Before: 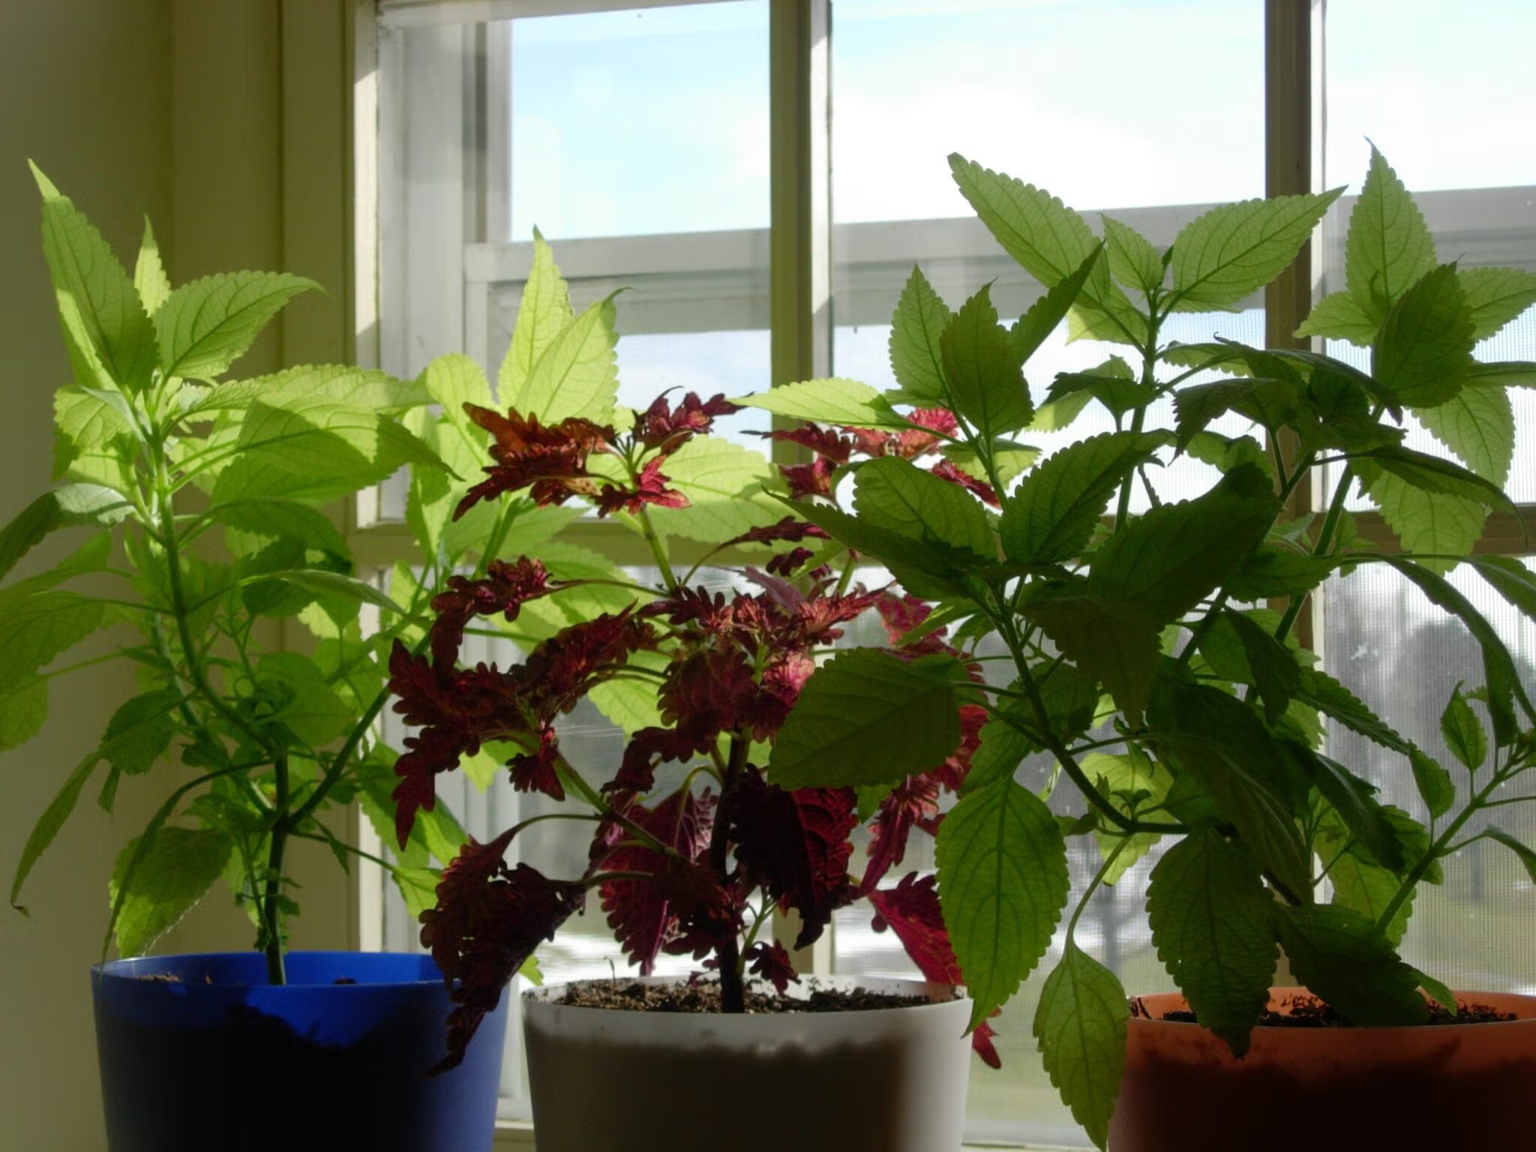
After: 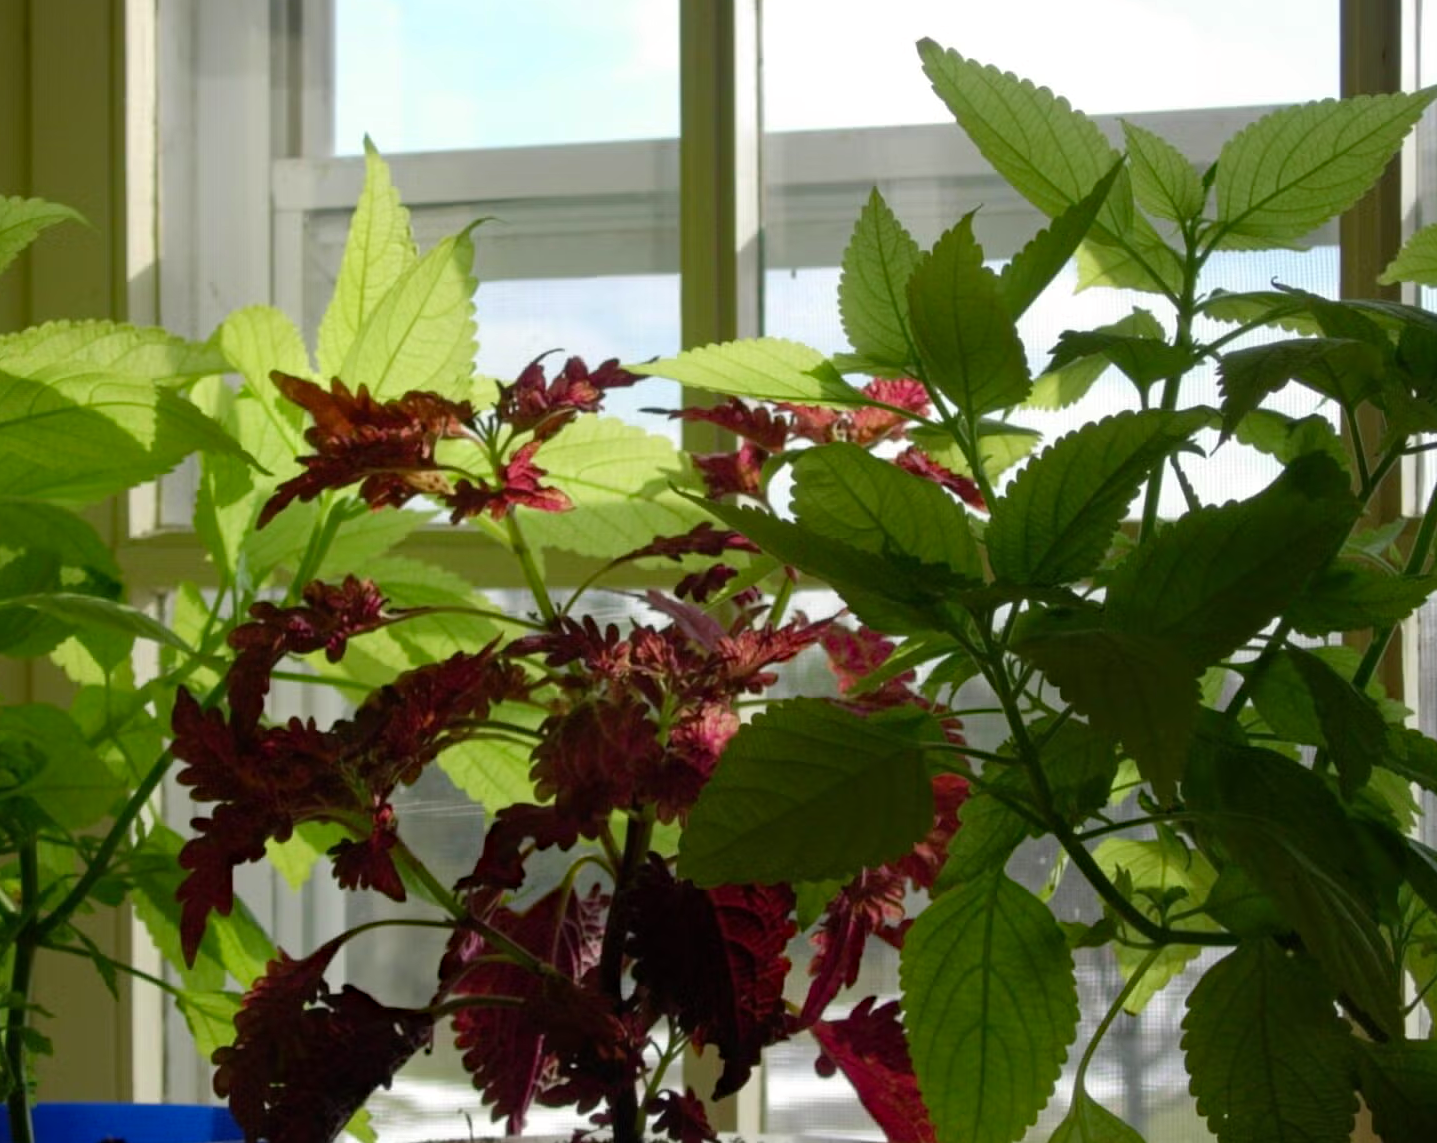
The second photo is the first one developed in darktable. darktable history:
tone equalizer: edges refinement/feathering 500, mask exposure compensation -1.57 EV, preserve details no
haze removal: compatibility mode true, adaptive false
crop and rotate: left 16.945%, top 10.852%, right 12.851%, bottom 14.701%
